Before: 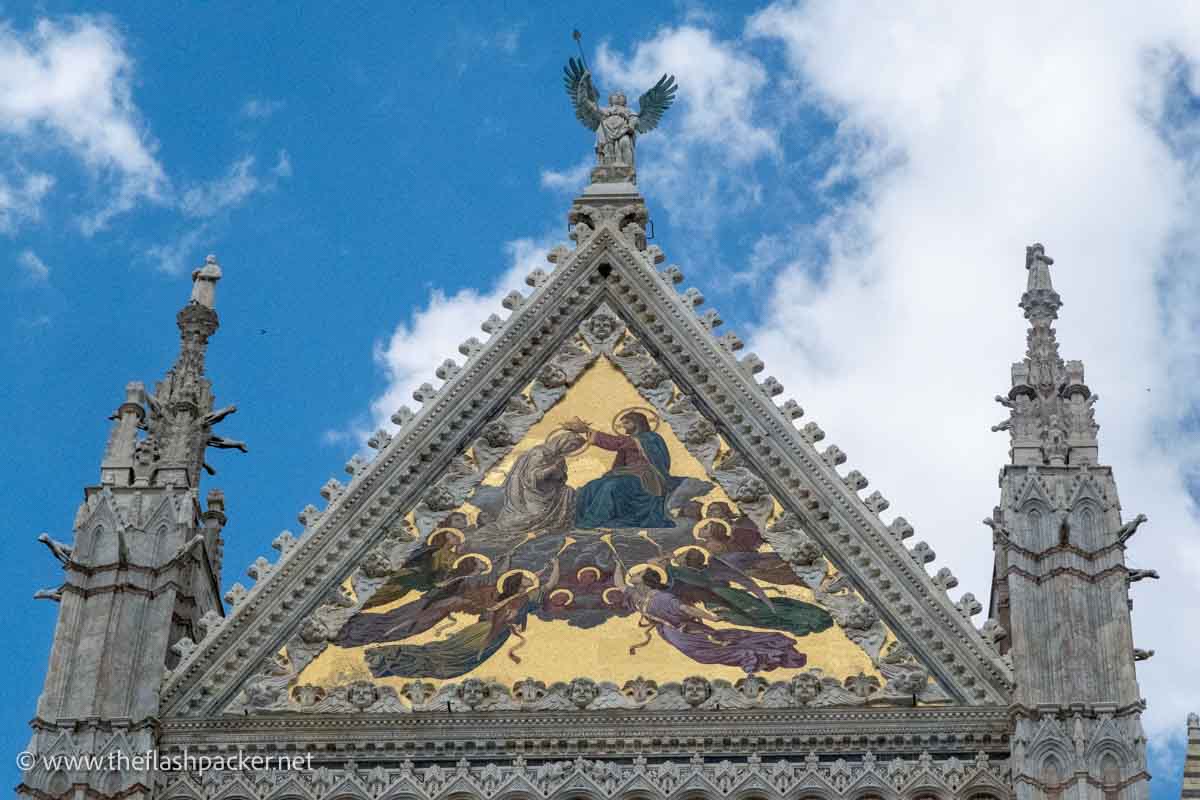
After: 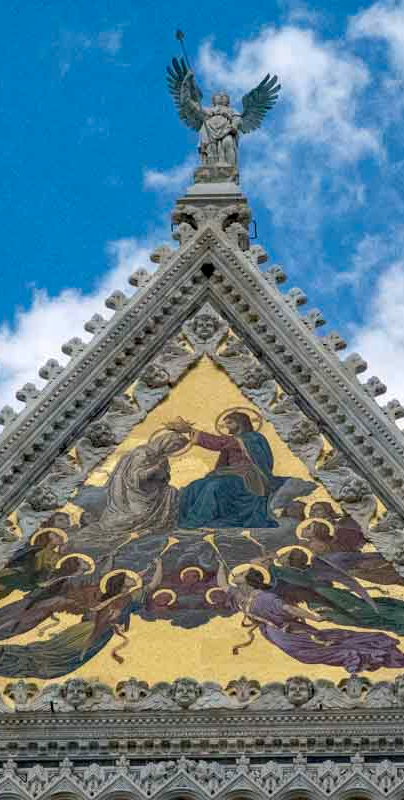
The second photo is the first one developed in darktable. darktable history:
crop: left 33.101%, right 33.215%
haze removal: compatibility mode true, adaptive false
contrast brightness saturation: saturation -0.031
color balance rgb: shadows lift › chroma 1.018%, shadows lift › hue 215.41°, perceptual saturation grading › global saturation 0.673%, global vibrance 20%
